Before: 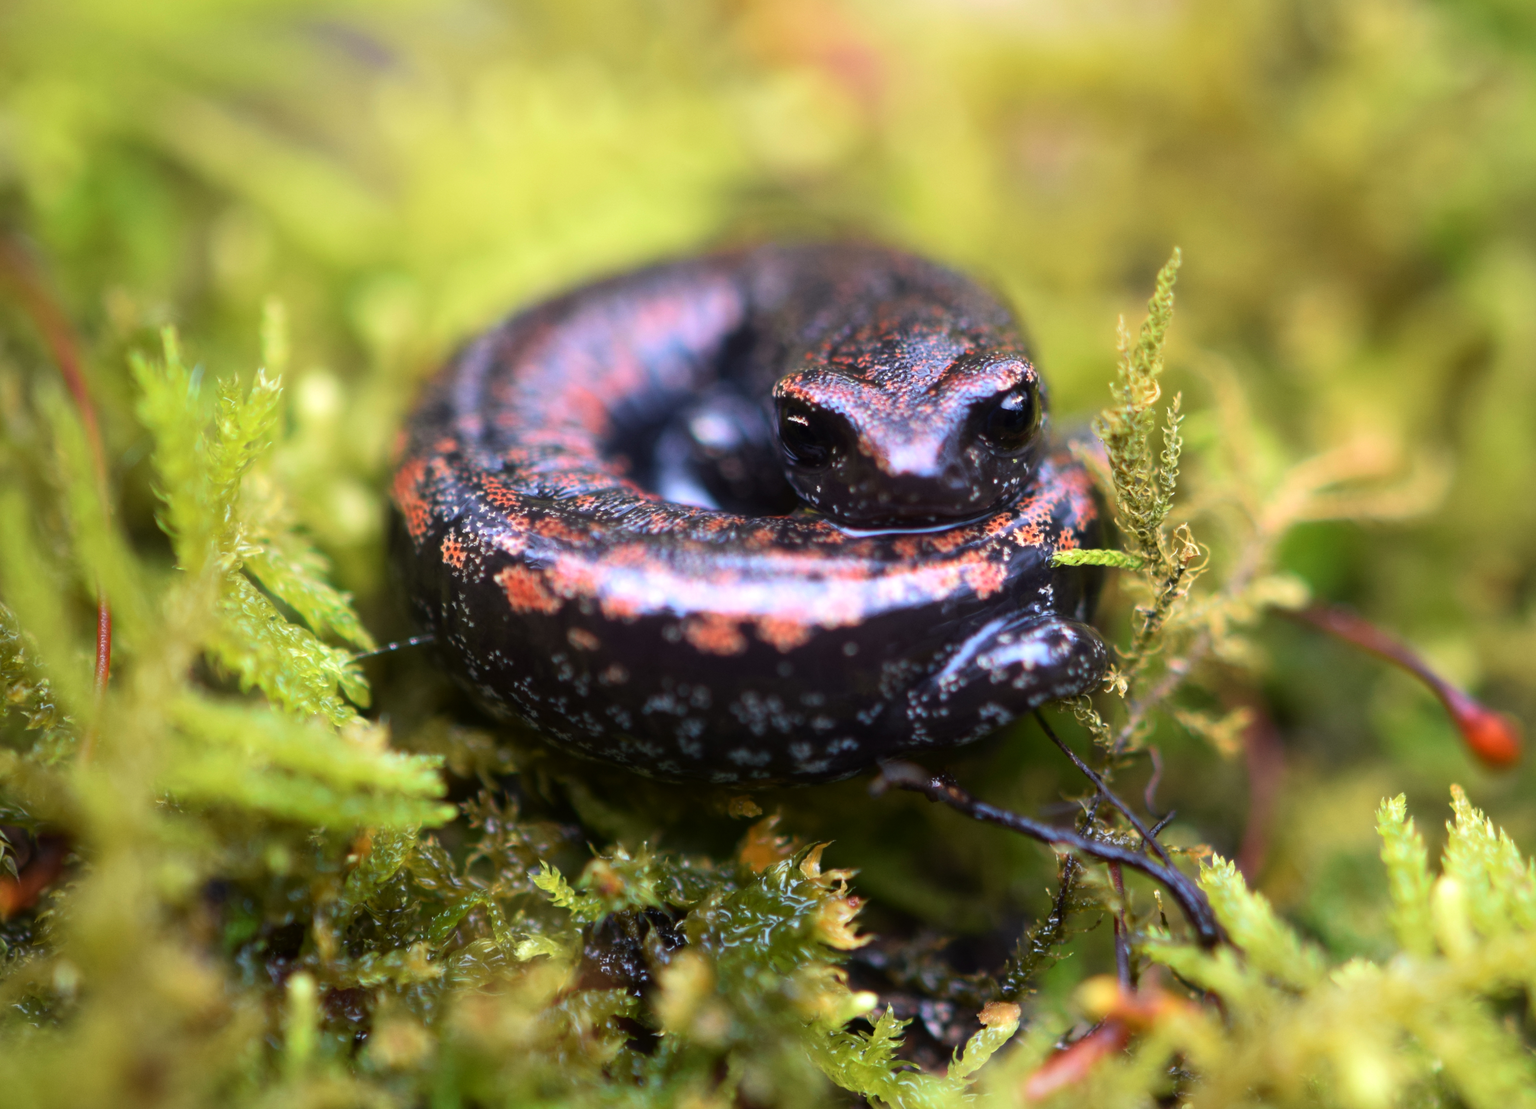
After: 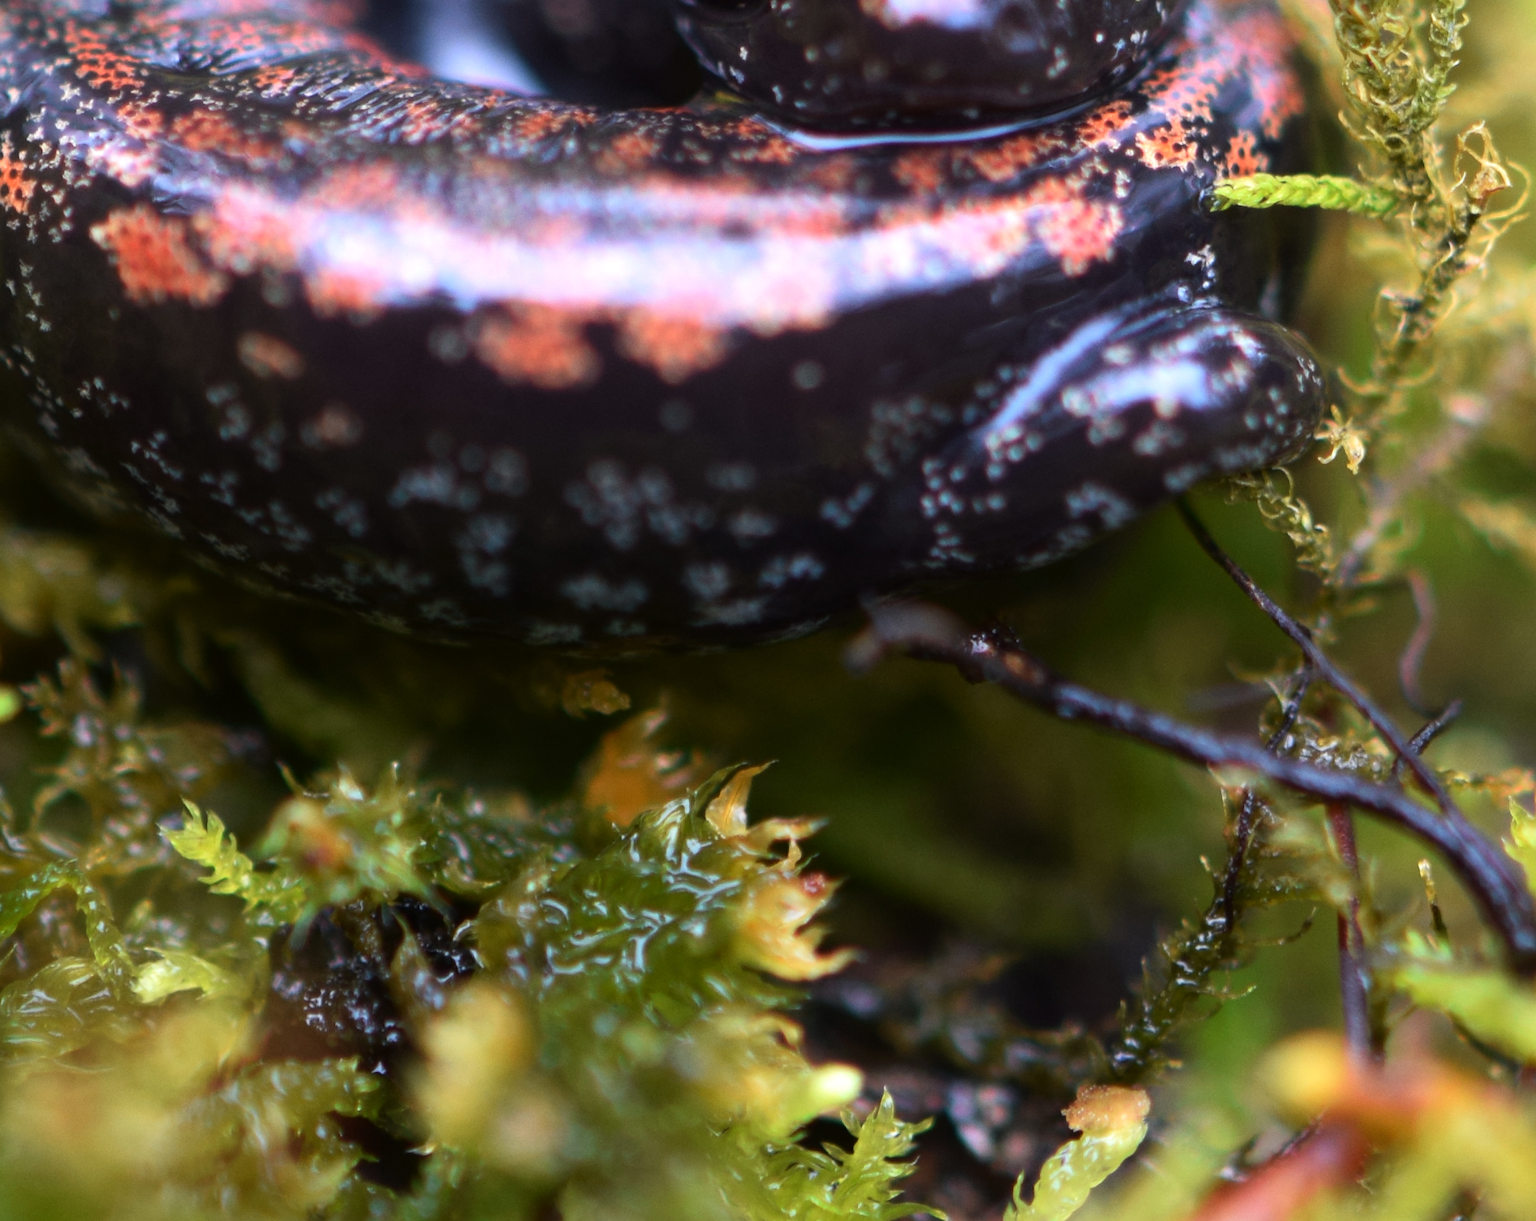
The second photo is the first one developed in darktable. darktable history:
crop: left 29.234%, top 41.716%, right 21.031%, bottom 3.515%
